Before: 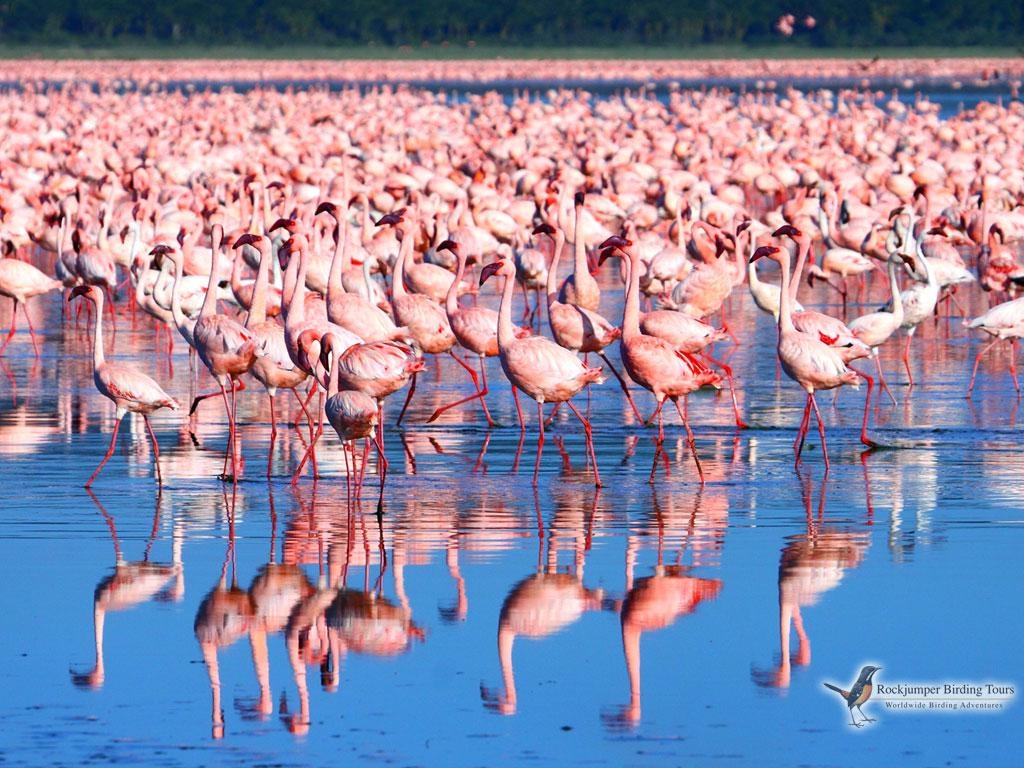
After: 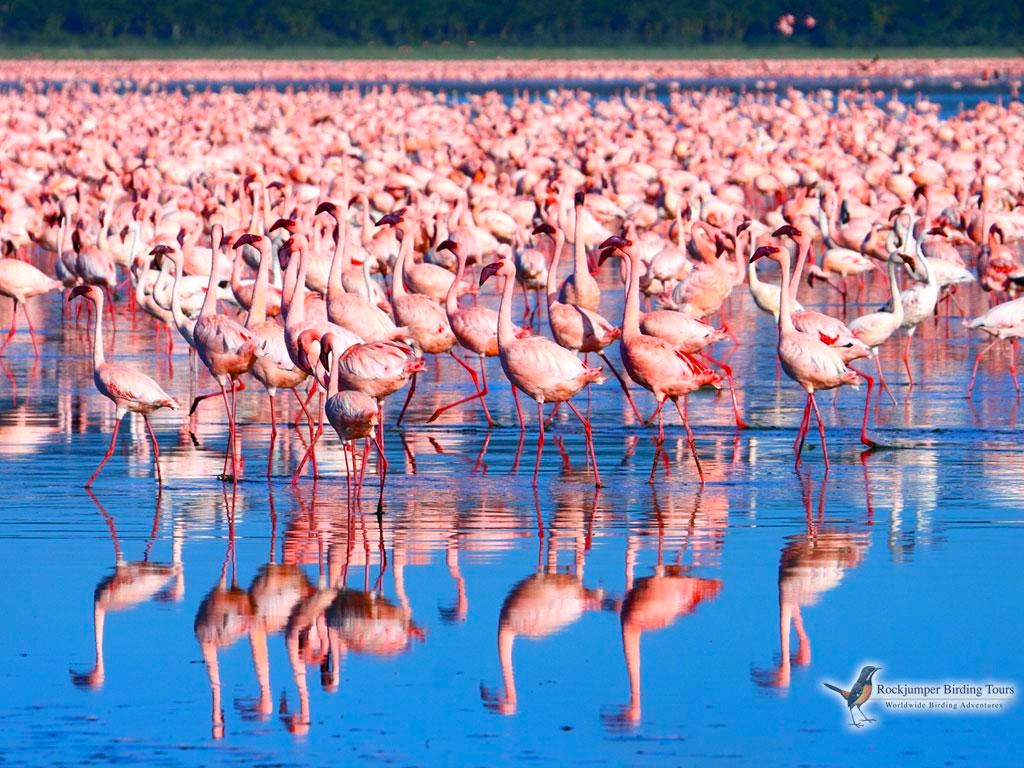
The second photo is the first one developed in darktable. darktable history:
color balance rgb: highlights gain › chroma 0.174%, highlights gain › hue 331.82°, linear chroma grading › global chroma 14.677%, perceptual saturation grading › global saturation 0.722%
